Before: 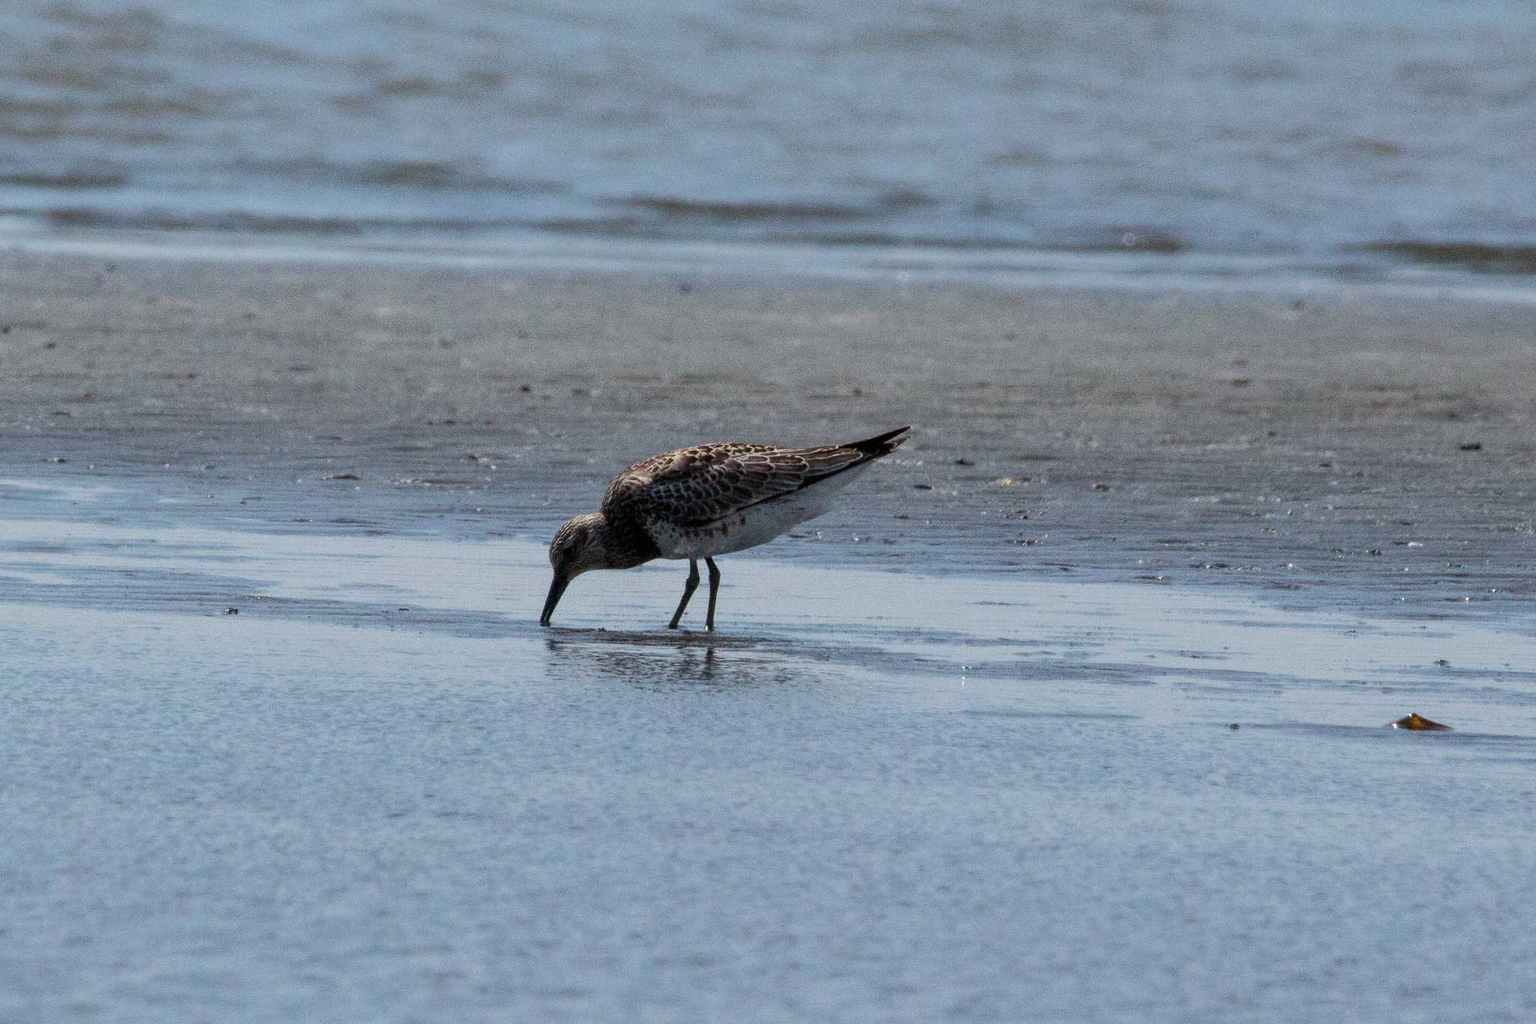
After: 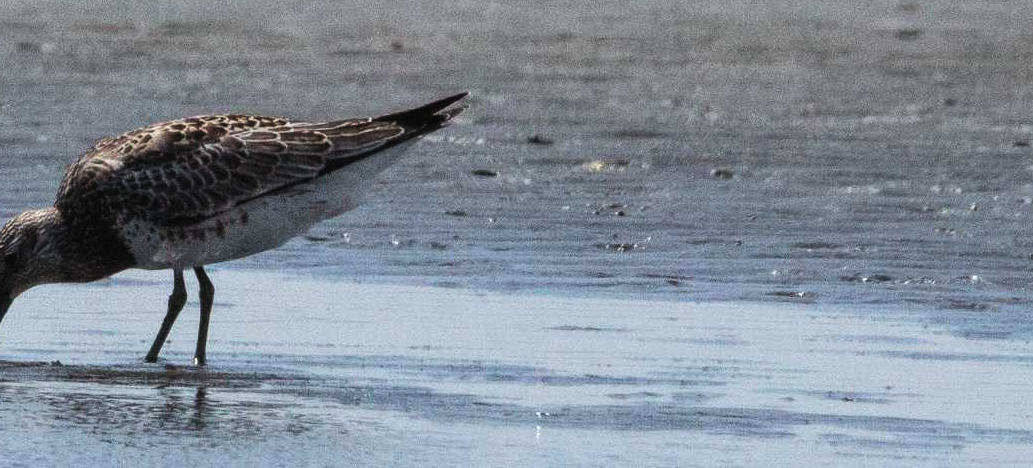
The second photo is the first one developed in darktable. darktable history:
exposure: black level correction -0.009, exposure 0.072 EV, compensate exposure bias true, compensate highlight preservation false
crop: left 36.445%, top 34.897%, right 13.113%, bottom 30.814%
levels: levels [0.062, 0.494, 0.925]
